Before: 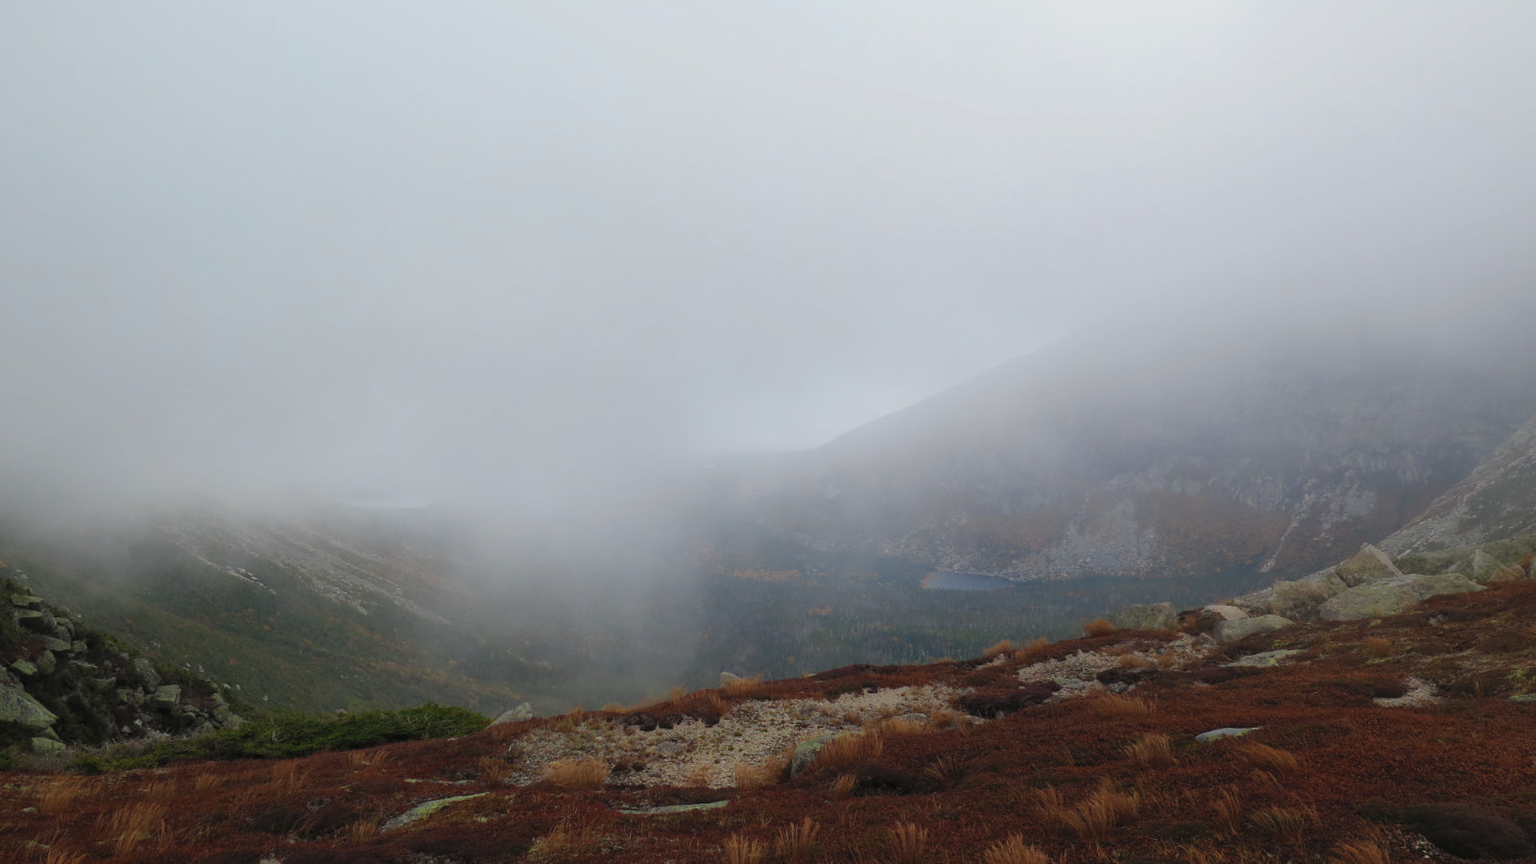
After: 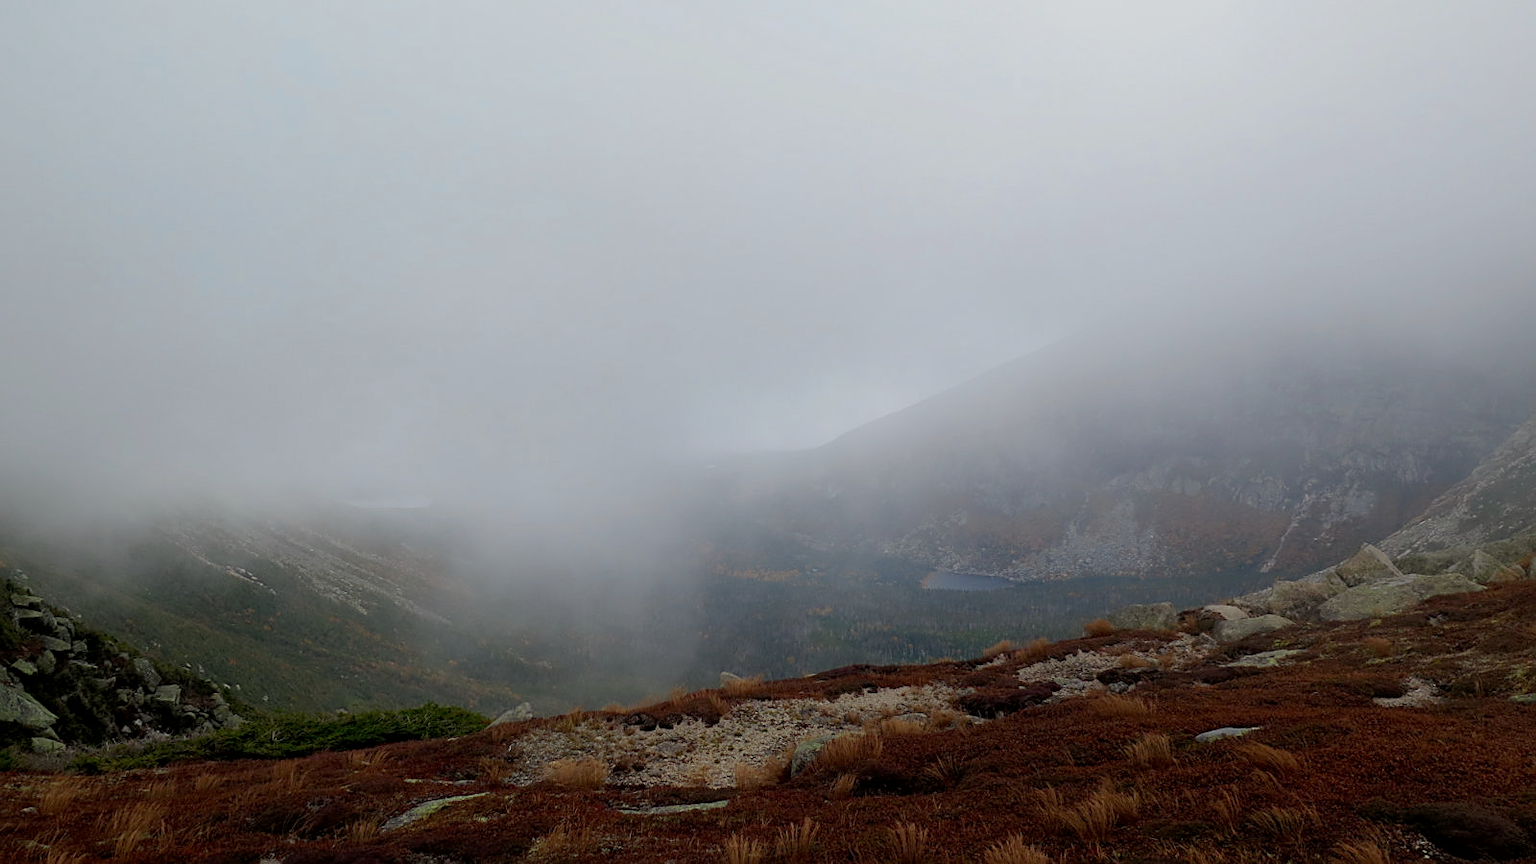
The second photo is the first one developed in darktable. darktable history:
sharpen: on, module defaults
contrast brightness saturation: saturation -0.067
exposure: black level correction 0.009, exposure -0.166 EV, compensate highlight preservation false
